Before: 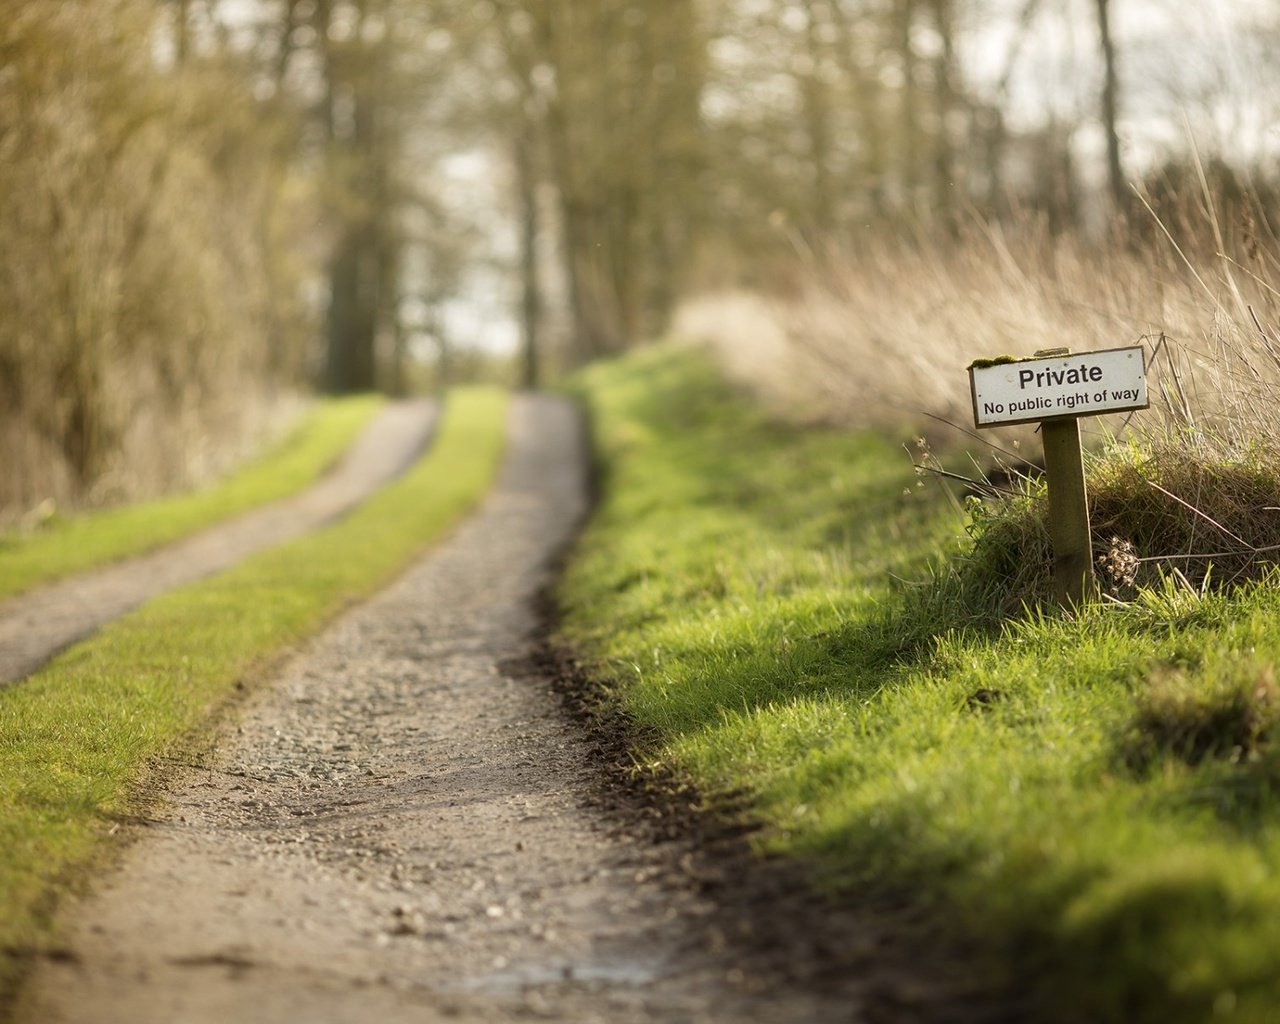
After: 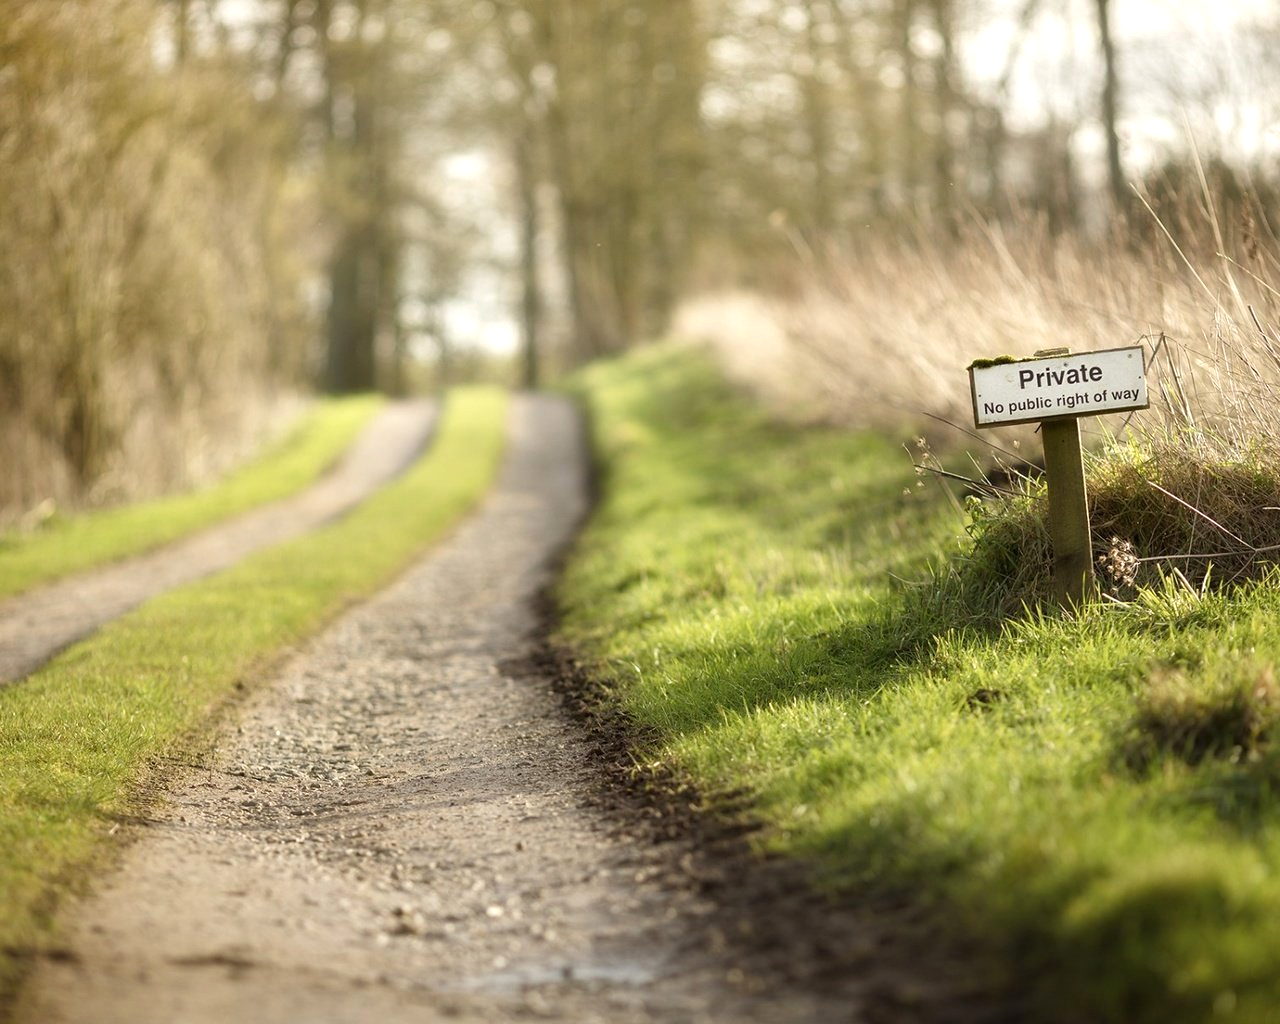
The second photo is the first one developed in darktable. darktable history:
exposure: exposure 0.371 EV, compensate highlight preservation false
color balance rgb: perceptual saturation grading › global saturation -1.906%, perceptual saturation grading › highlights -7.435%, perceptual saturation grading › mid-tones 8.086%, perceptual saturation grading › shadows 4.057%
